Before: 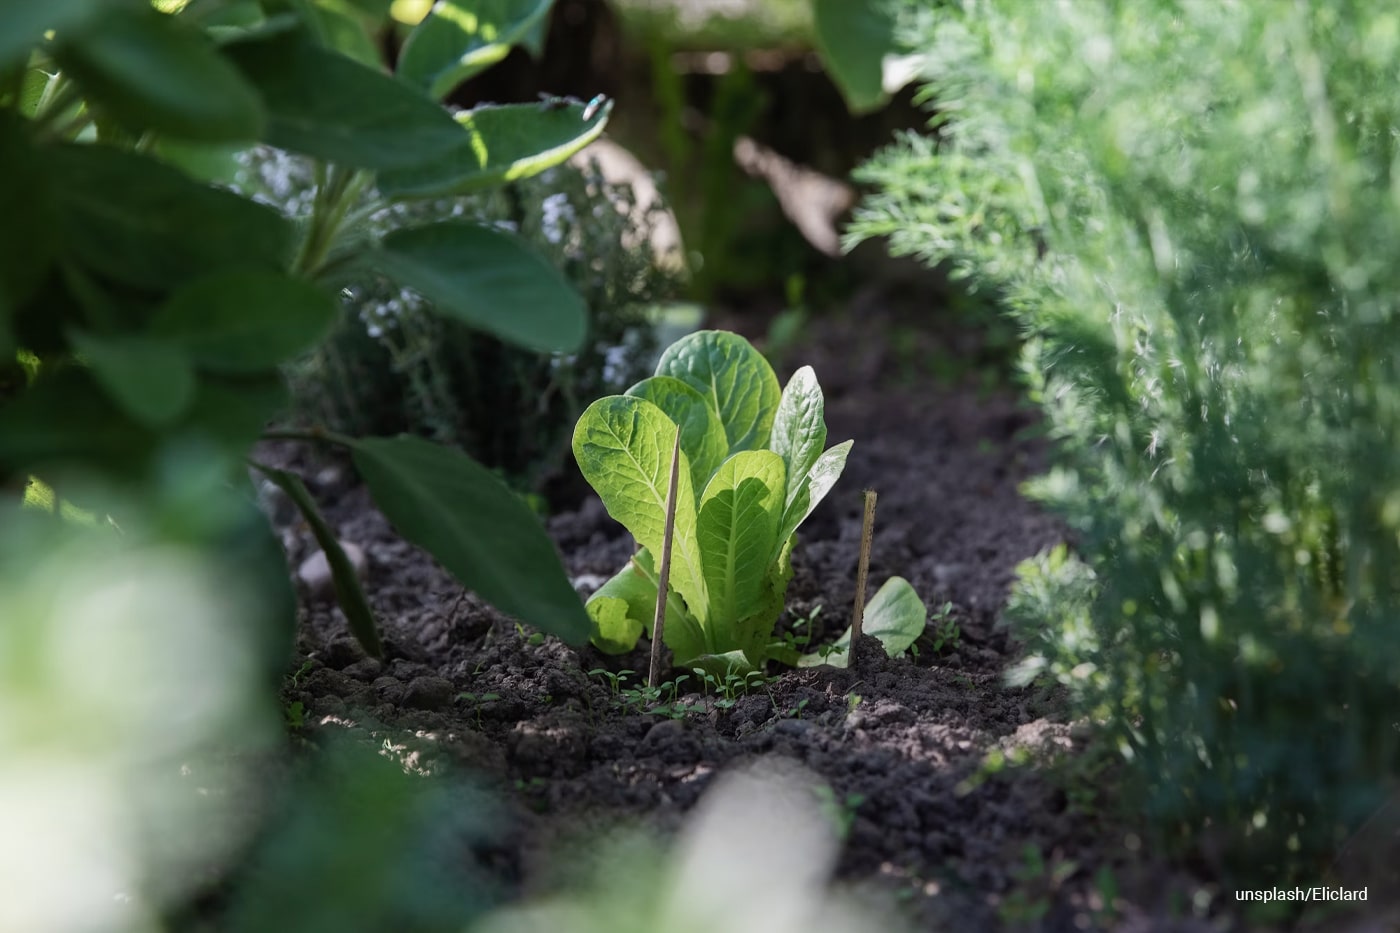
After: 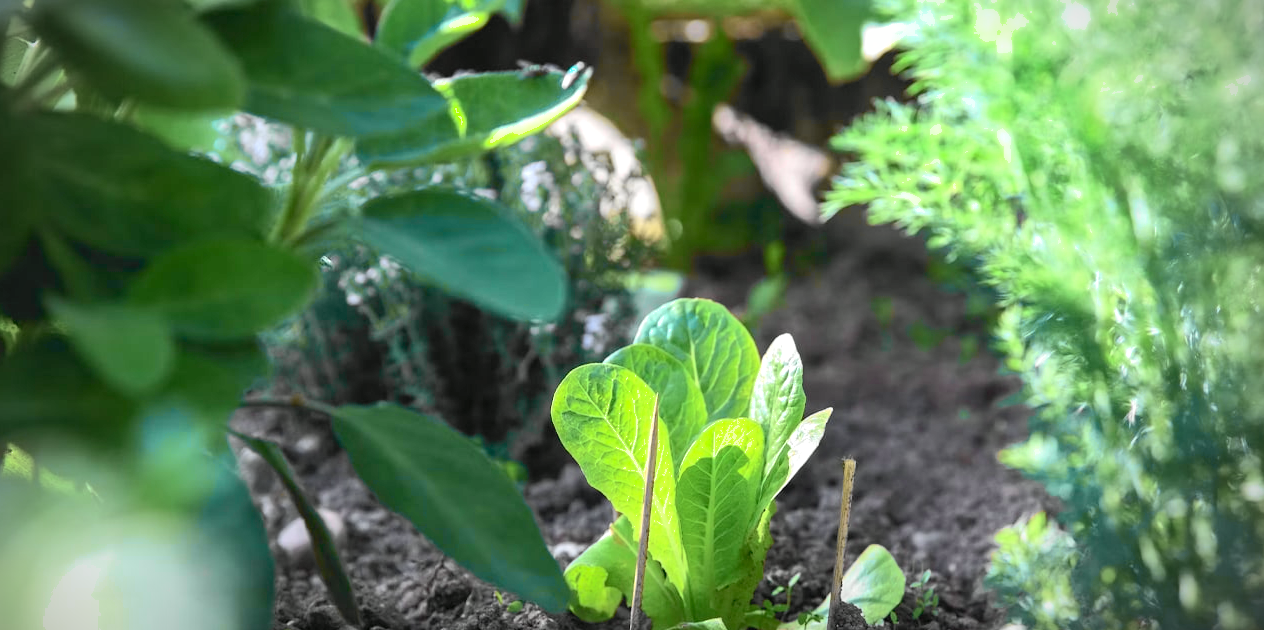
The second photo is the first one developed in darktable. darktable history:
vignetting: fall-off start 79.43%, saturation -0.649, width/height ratio 1.327, unbound false
exposure: black level correction 0, exposure 0.7 EV, compensate exposure bias true, compensate highlight preservation false
crop: left 1.509%, top 3.452%, right 7.696%, bottom 28.452%
shadows and highlights: on, module defaults
tone curve: curves: ch0 [(0, 0) (0.055, 0.057) (0.258, 0.307) (0.434, 0.543) (0.517, 0.657) (0.745, 0.874) (1, 1)]; ch1 [(0, 0) (0.346, 0.307) (0.418, 0.383) (0.46, 0.439) (0.482, 0.493) (0.502, 0.497) (0.517, 0.506) (0.55, 0.561) (0.588, 0.61) (0.646, 0.688) (1, 1)]; ch2 [(0, 0) (0.346, 0.34) (0.431, 0.45) (0.485, 0.499) (0.5, 0.503) (0.527, 0.508) (0.545, 0.562) (0.679, 0.706) (1, 1)], color space Lab, independent channels, preserve colors none
